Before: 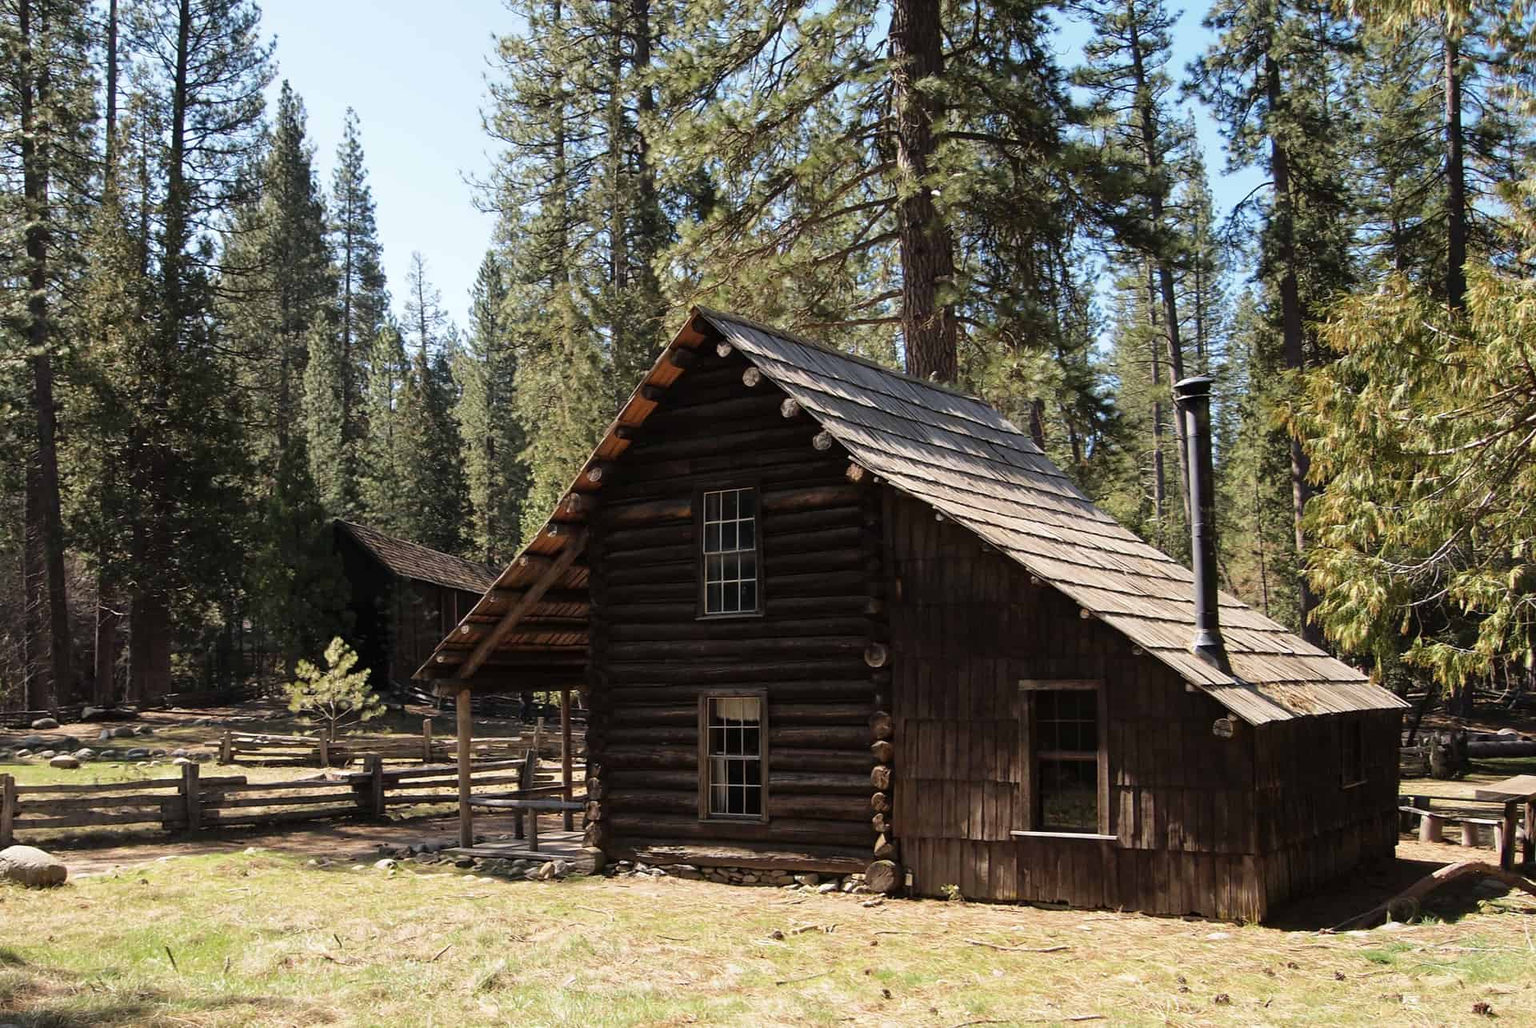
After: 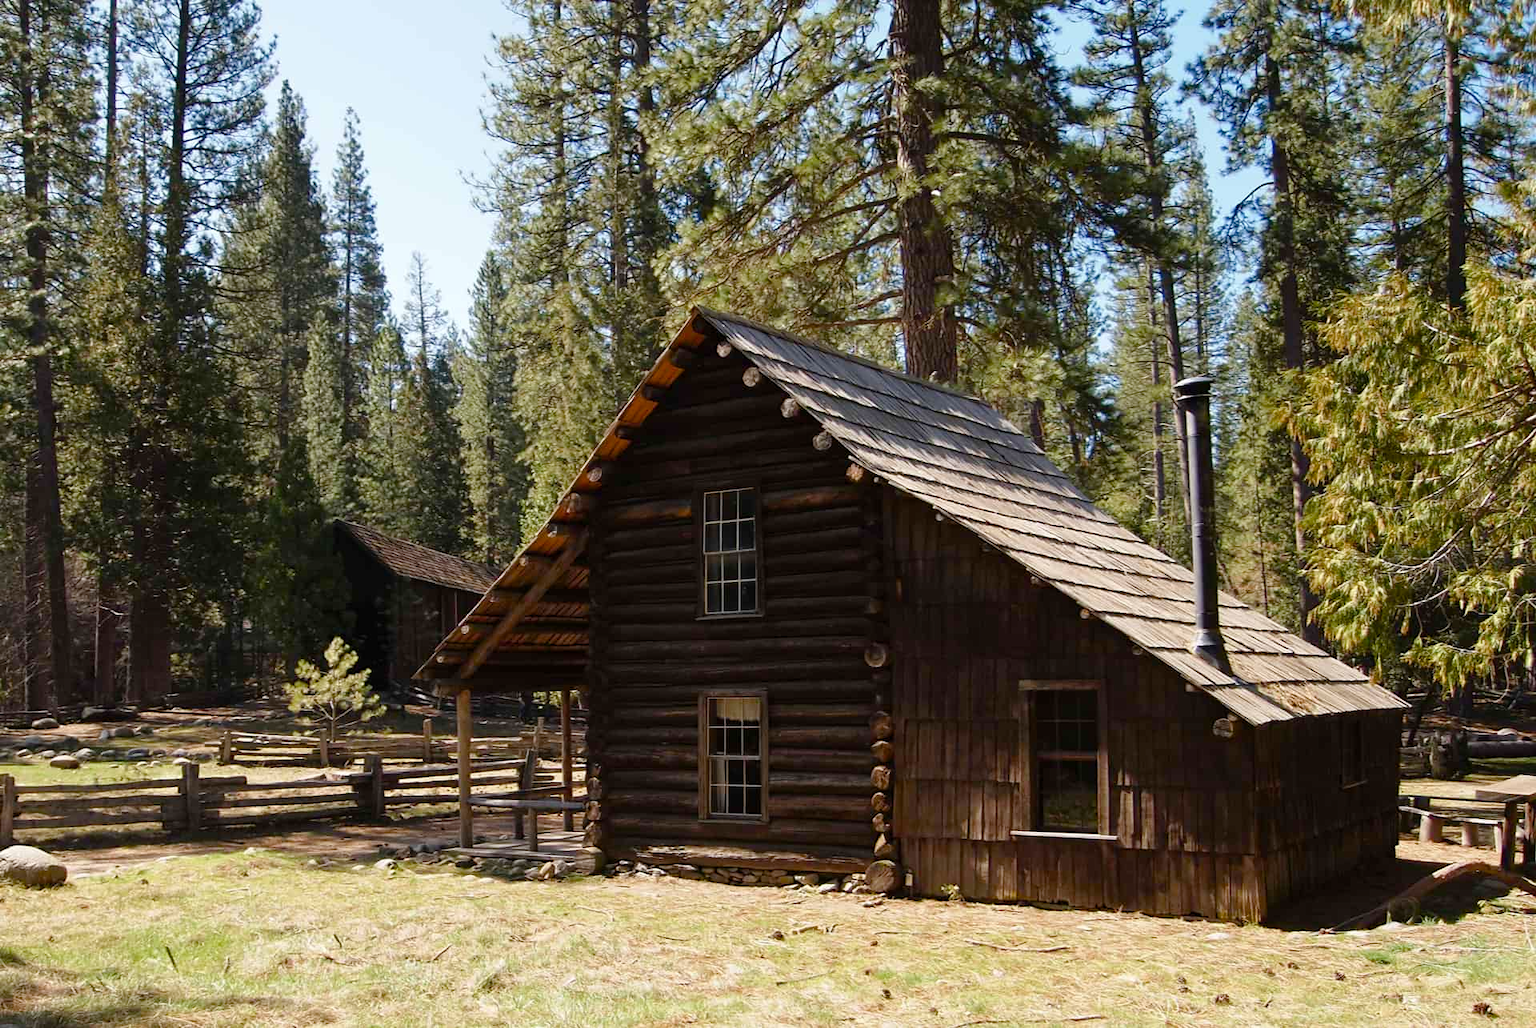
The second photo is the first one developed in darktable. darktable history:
color balance rgb: perceptual saturation grading › global saturation 20%, perceptual saturation grading › highlights -25.157%, perceptual saturation grading › shadows 49.794%
